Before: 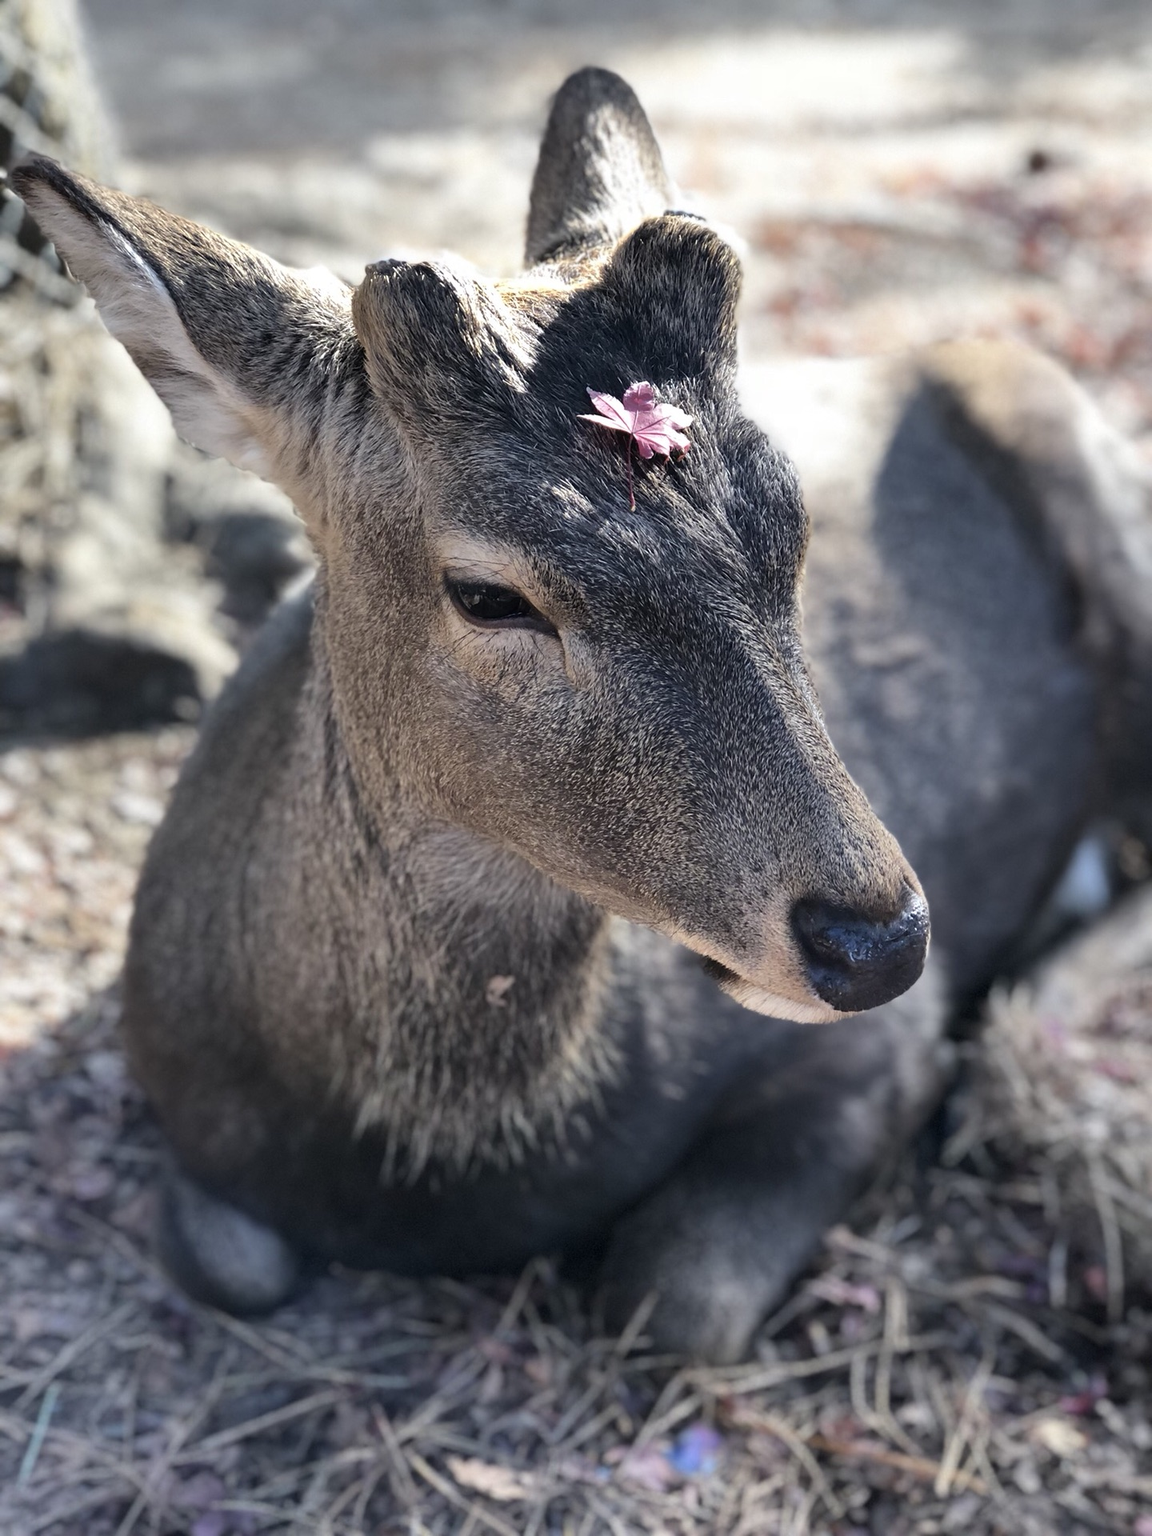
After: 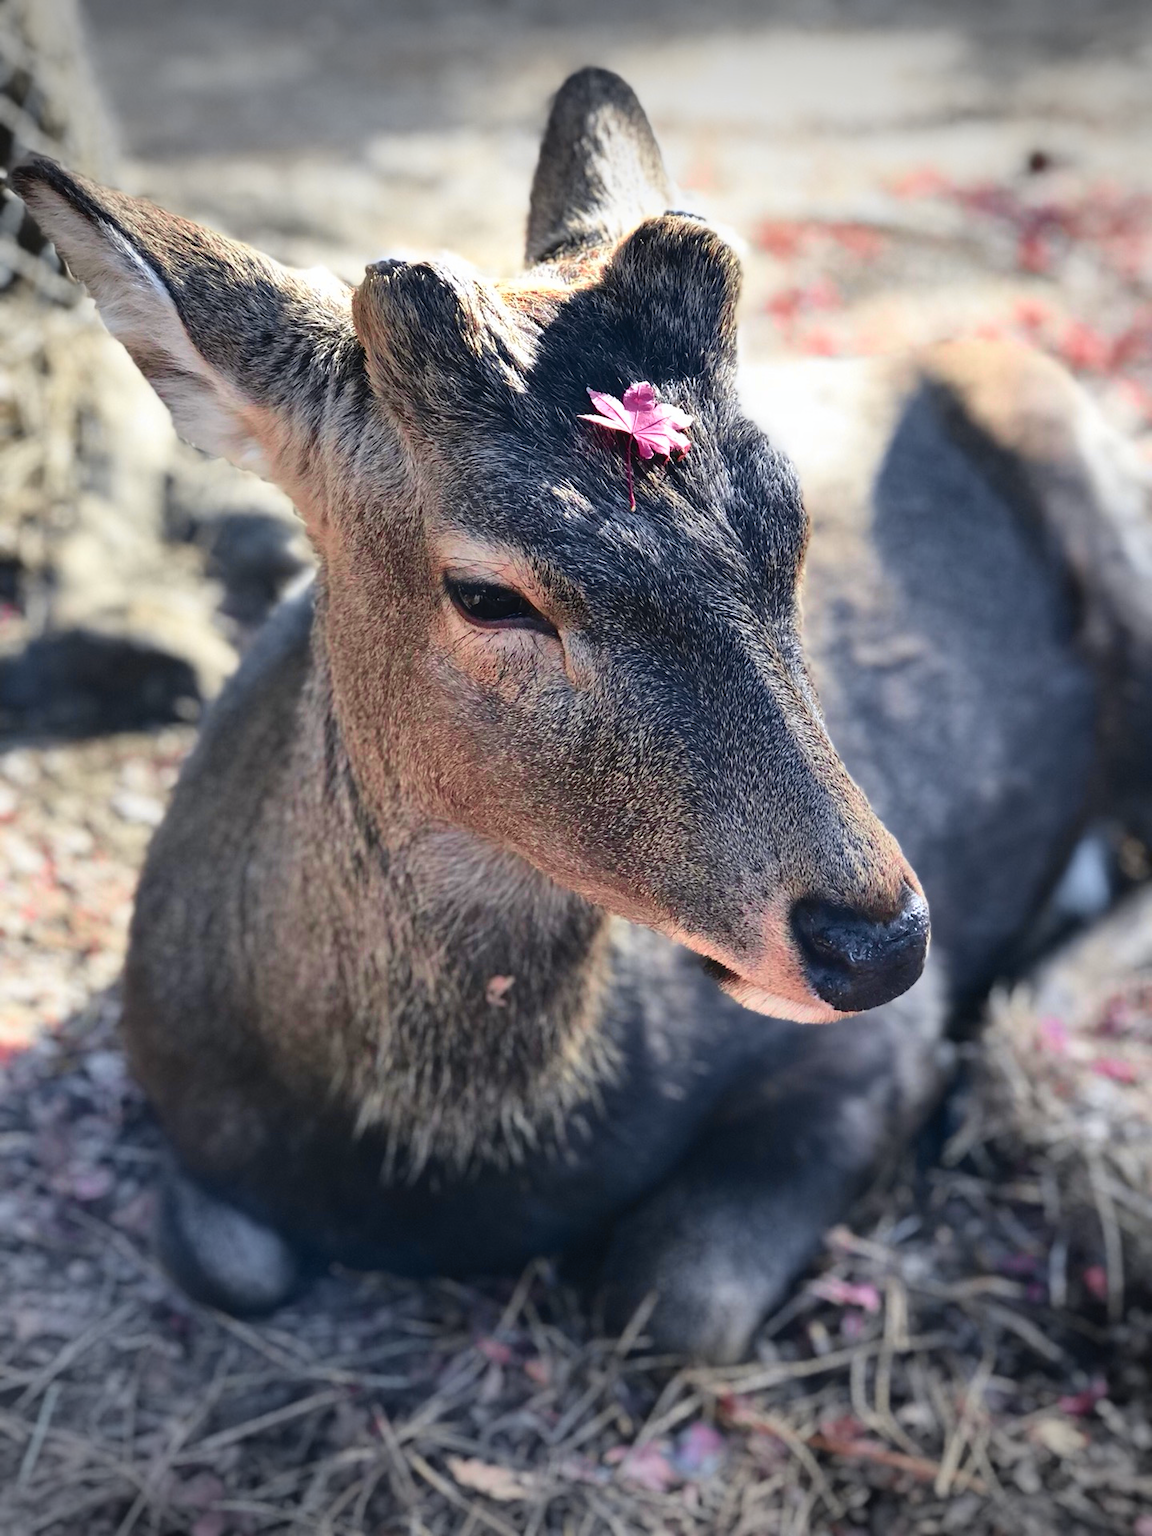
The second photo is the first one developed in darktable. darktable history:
vignetting: fall-off start 100.65%, width/height ratio 1.31
tone curve: curves: ch0 [(0, 0.036) (0.119, 0.115) (0.466, 0.498) (0.715, 0.767) (0.817, 0.865) (1, 0.998)]; ch1 [(0, 0) (0.377, 0.416) (0.44, 0.461) (0.487, 0.49) (0.514, 0.517) (0.536, 0.577) (0.66, 0.724) (1, 1)]; ch2 [(0, 0) (0.38, 0.405) (0.463, 0.443) (0.492, 0.486) (0.526, 0.541) (0.578, 0.598) (0.653, 0.698) (1, 1)], color space Lab, independent channels, preserve colors none
exposure: black level correction 0.001, compensate highlight preservation false
